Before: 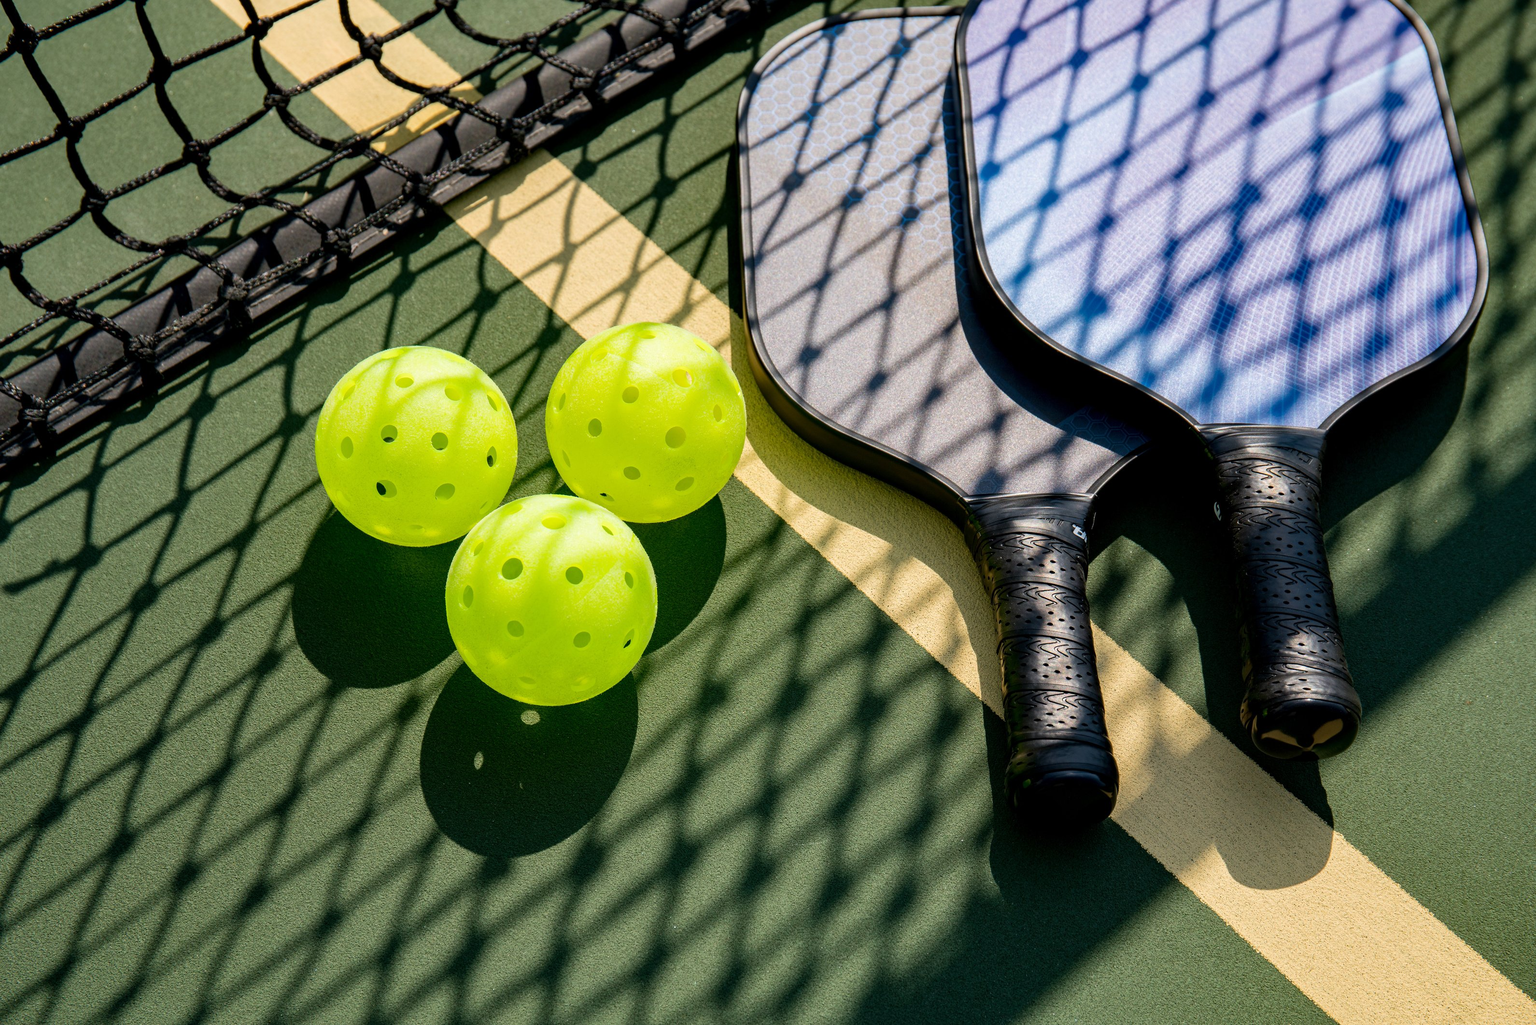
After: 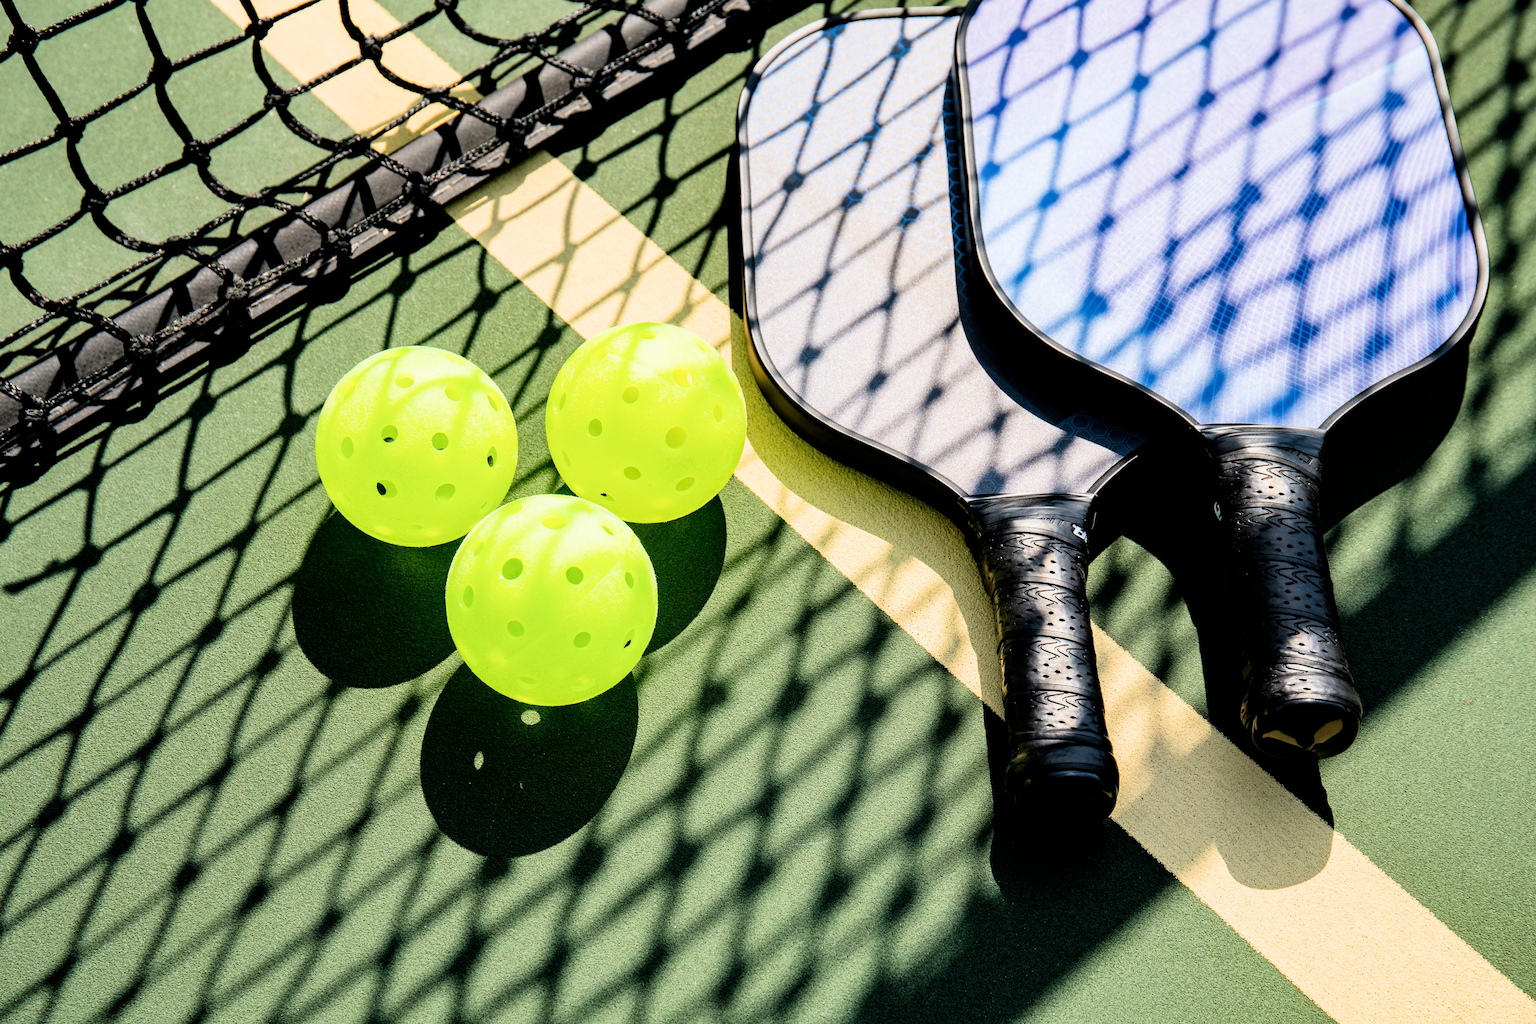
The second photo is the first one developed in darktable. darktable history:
exposure: black level correction 0, exposure 1.101 EV, compensate highlight preservation false
filmic rgb: black relative exposure -5.1 EV, white relative exposure 3.97 EV, hardness 2.9, contrast 1.299
